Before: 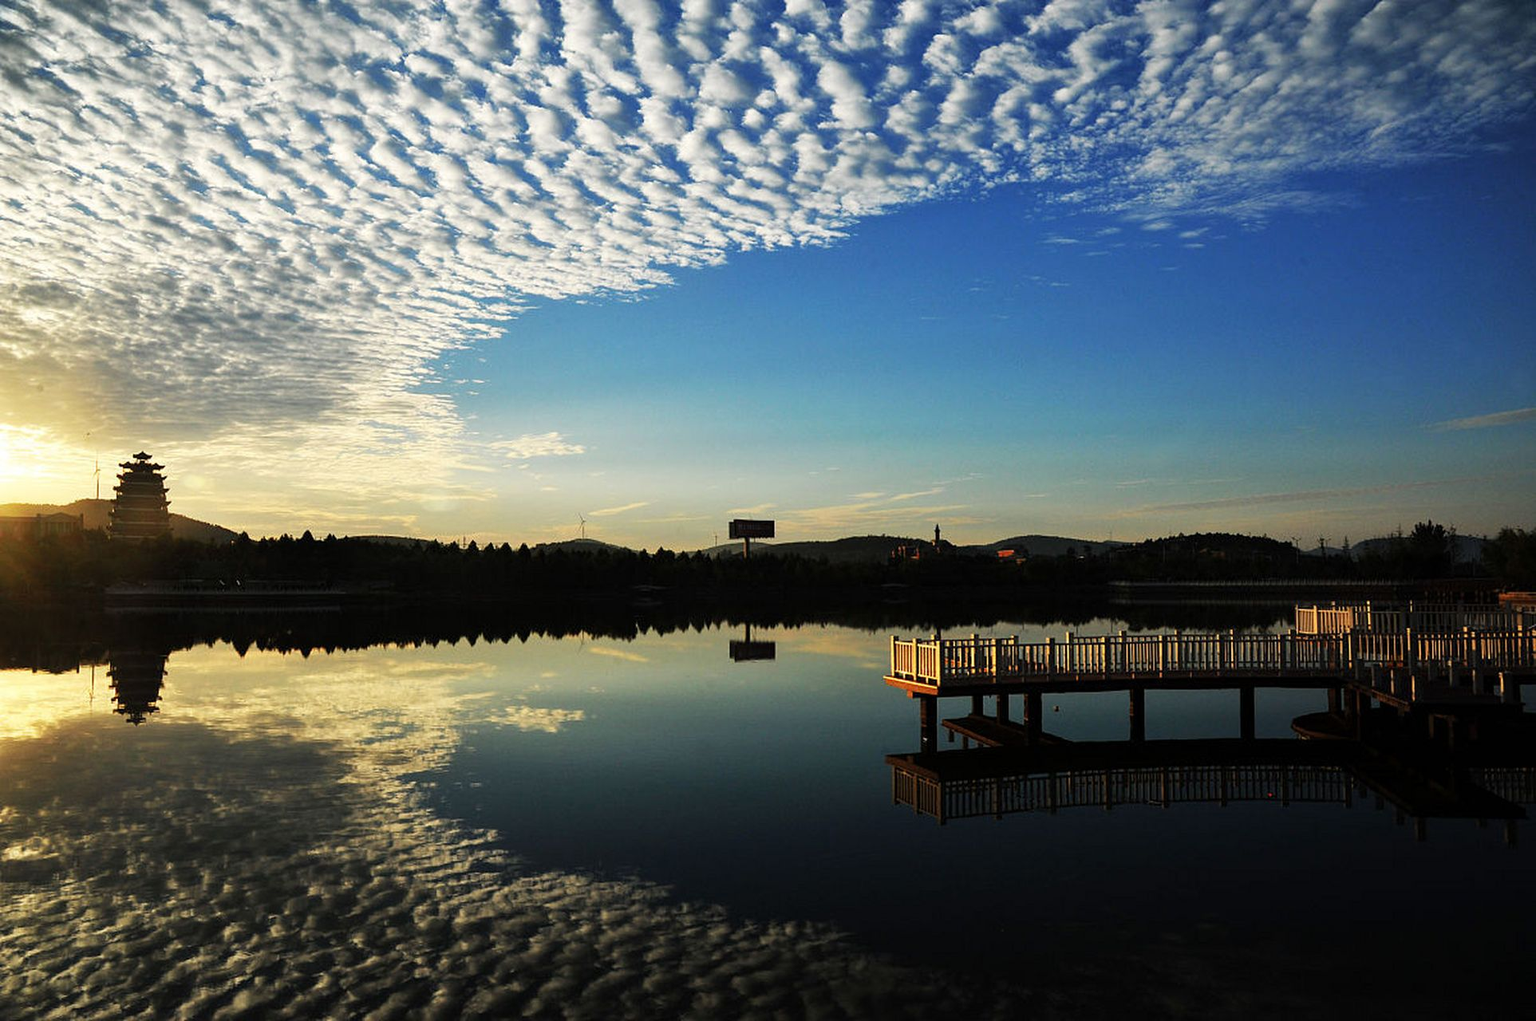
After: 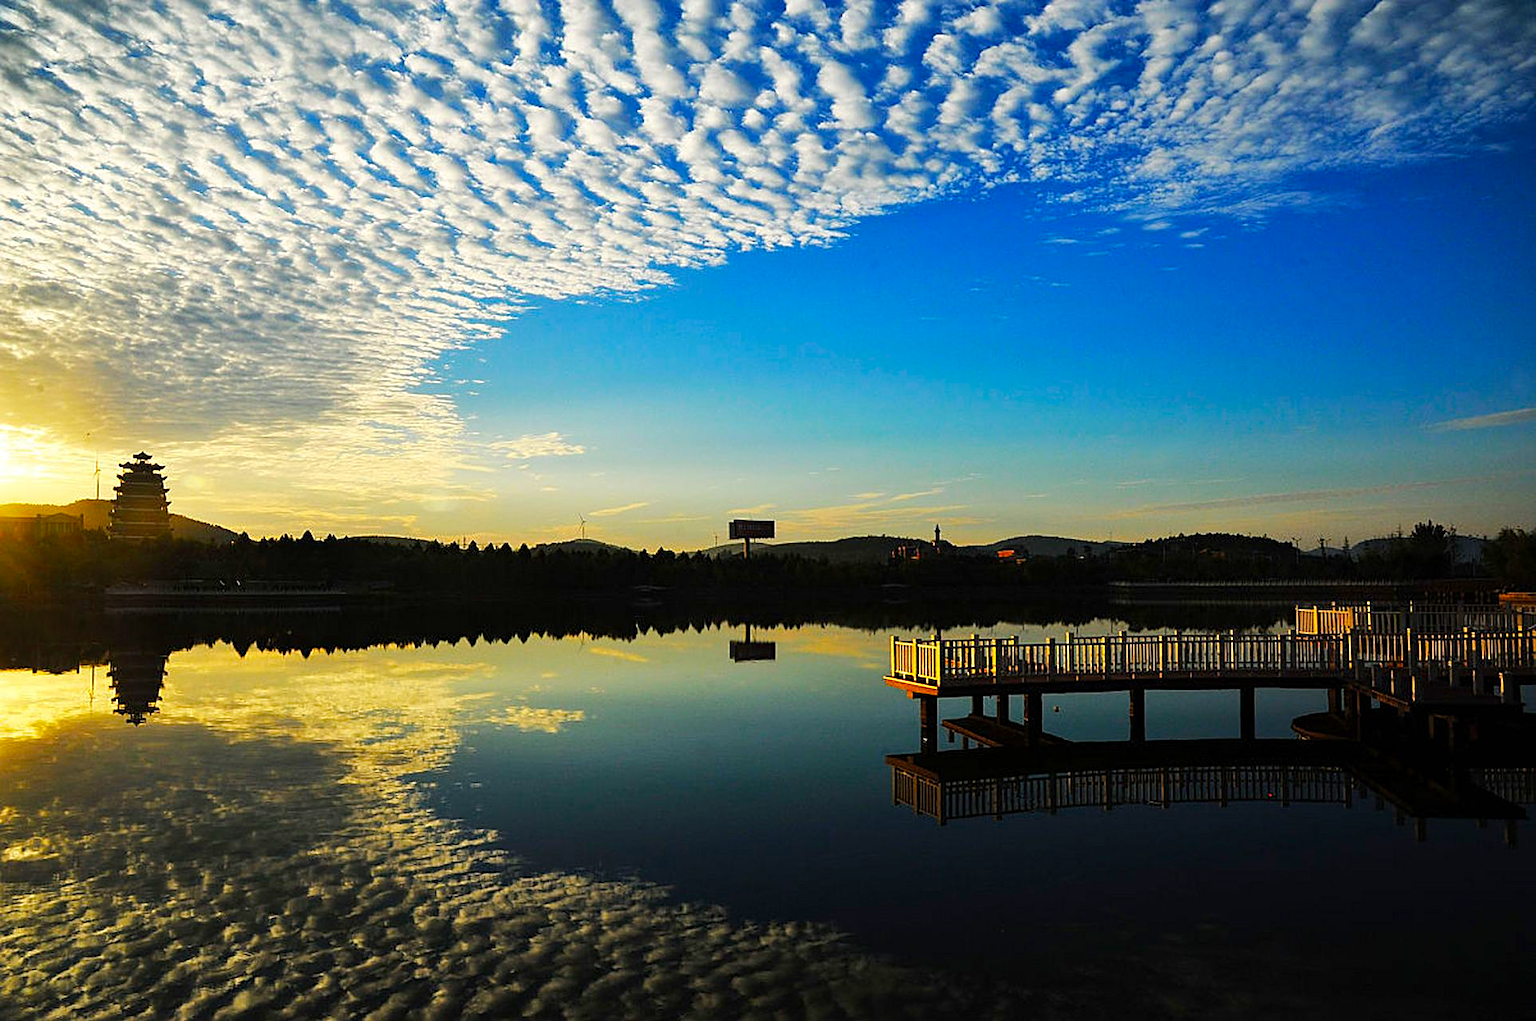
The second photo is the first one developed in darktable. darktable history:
color balance rgb: power › hue 310.61°, linear chroma grading › global chroma 8.542%, perceptual saturation grading › global saturation 25.904%, perceptual brilliance grading › mid-tones 10.594%, perceptual brilliance grading › shadows 14.678%, global vibrance 20%
sharpen: on, module defaults
